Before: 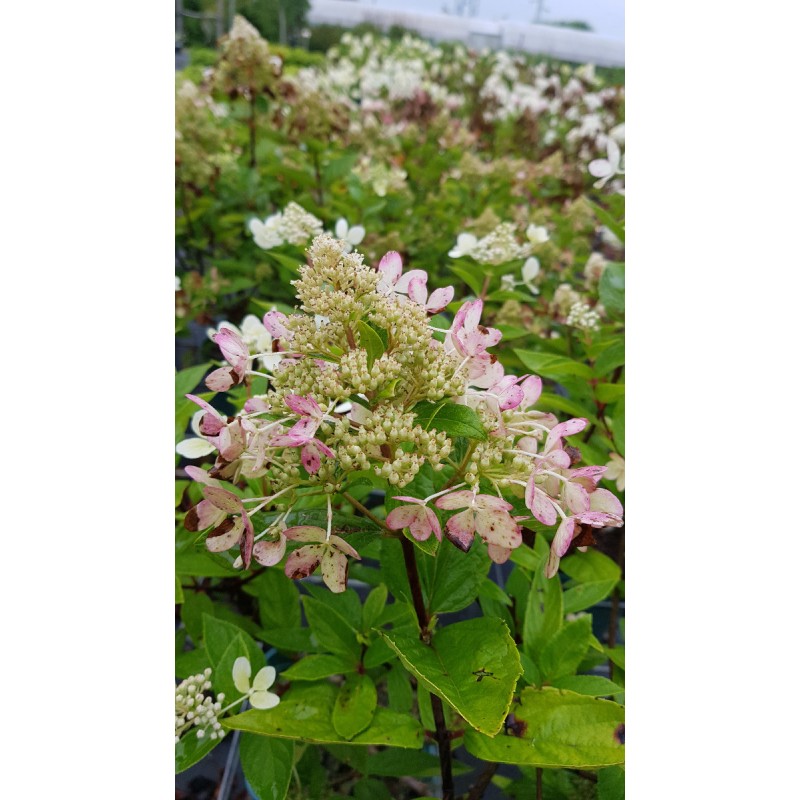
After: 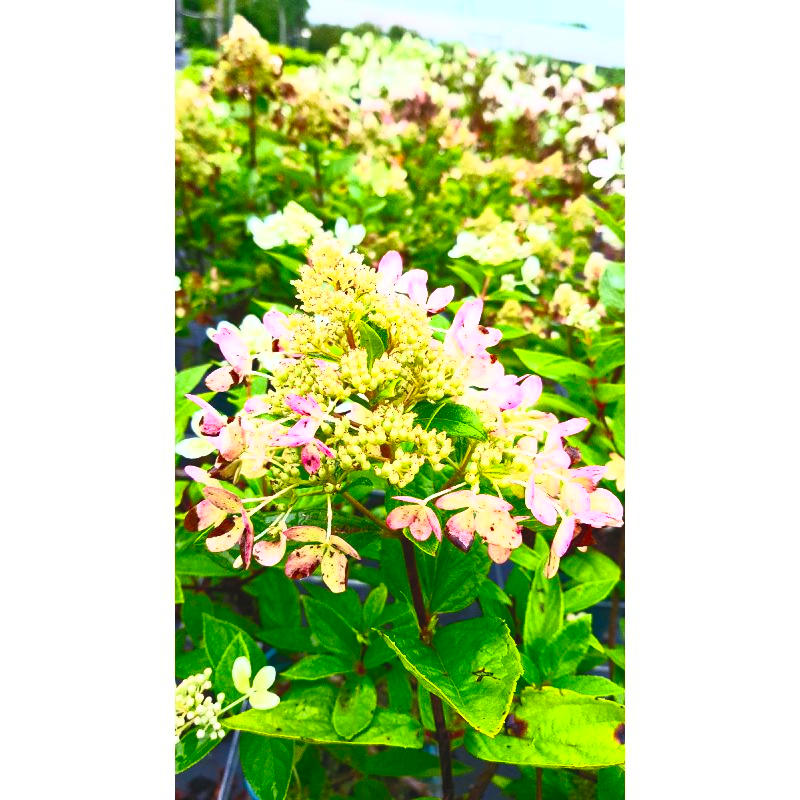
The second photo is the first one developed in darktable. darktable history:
contrast brightness saturation: contrast 0.99, brightness 0.98, saturation 0.99
